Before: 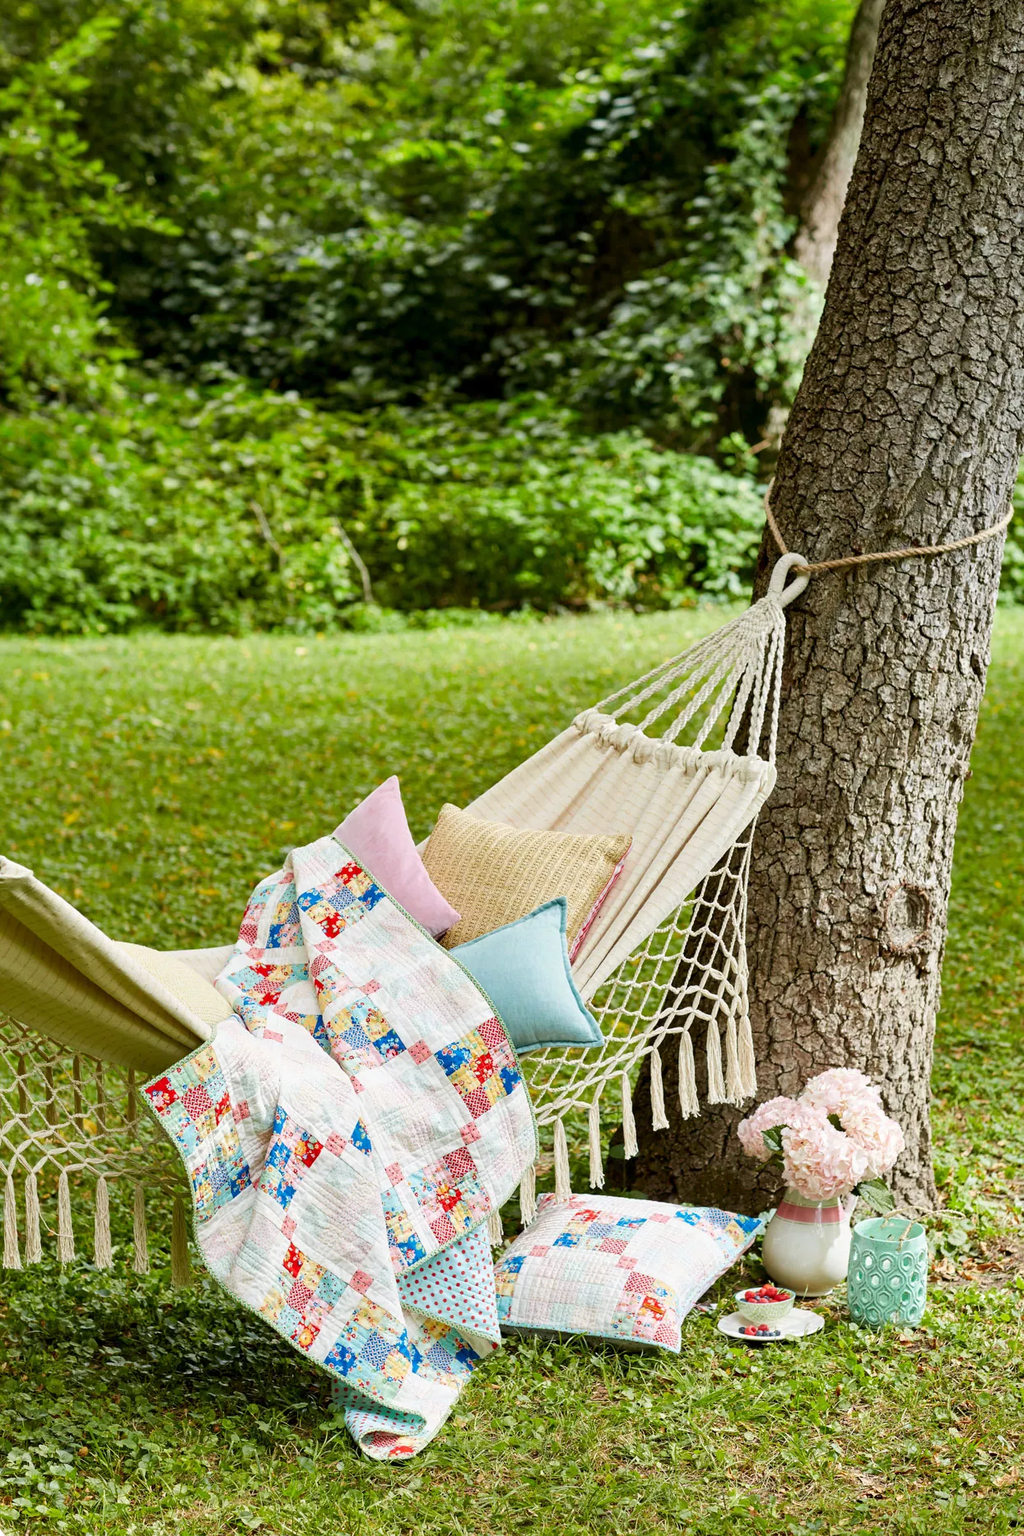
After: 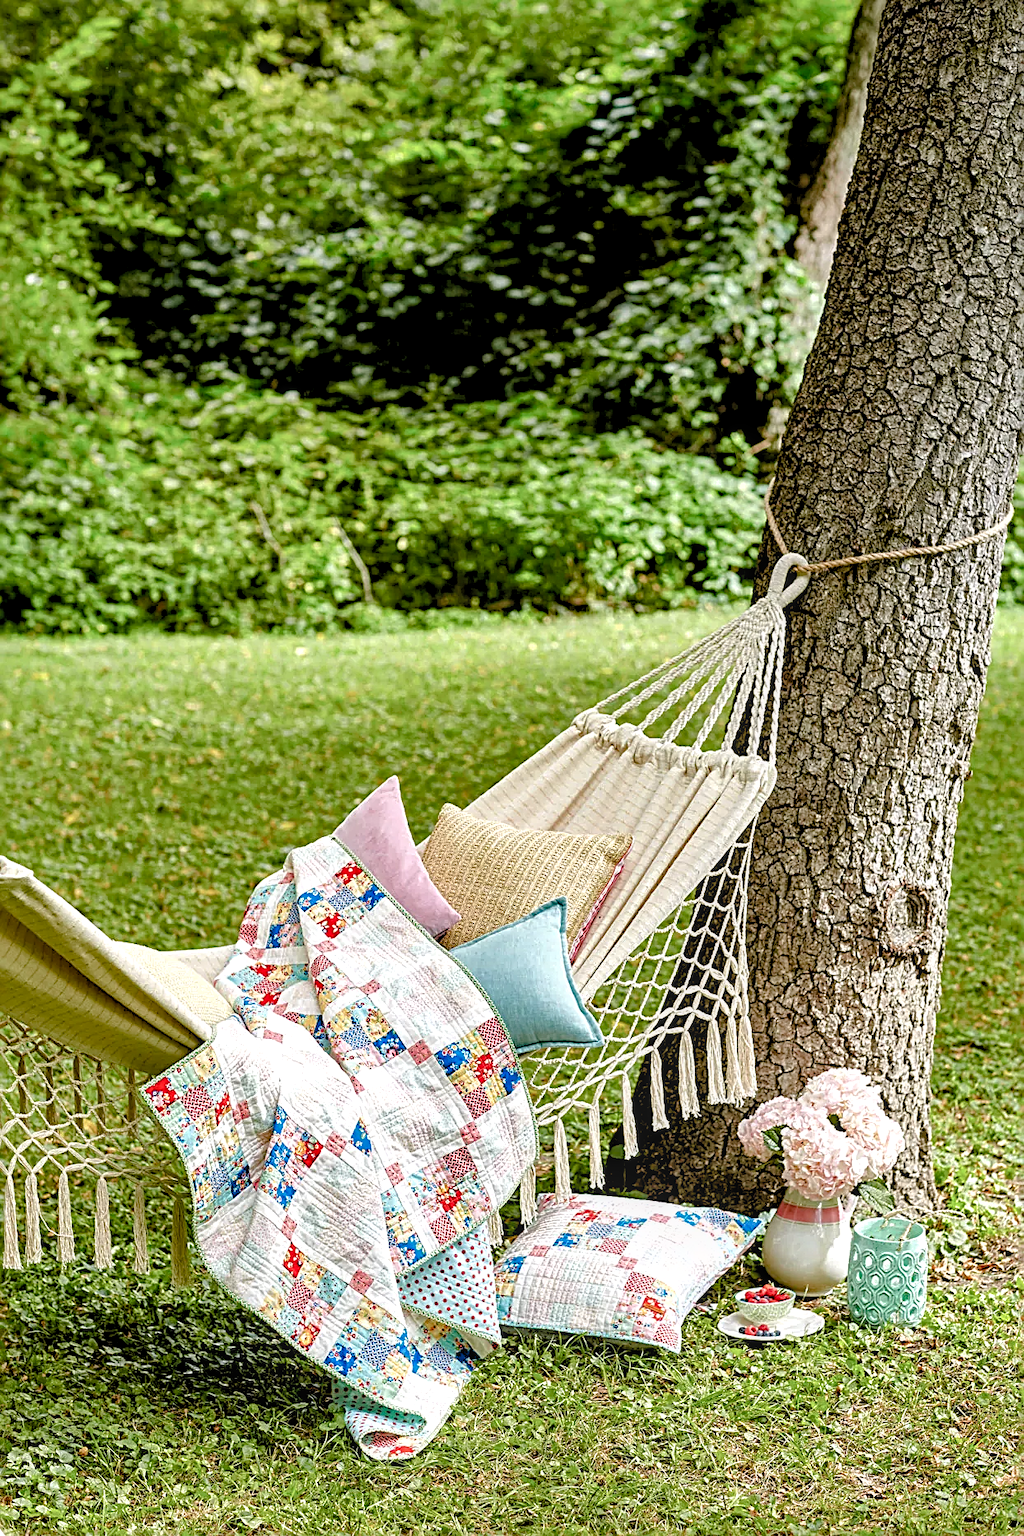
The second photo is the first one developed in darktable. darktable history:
shadows and highlights: shadows 30
sharpen: radius 2.543, amount 0.636
haze removal: compatibility mode true, adaptive false
local contrast: on, module defaults
exposure: black level correction -0.002, exposure 0.708 EV, compensate exposure bias true, compensate highlight preservation false
color balance rgb: shadows lift › chroma 1%, shadows lift › hue 113°, highlights gain › chroma 0.2%, highlights gain › hue 333°, perceptual saturation grading › global saturation 20%, perceptual saturation grading › highlights -50%, perceptual saturation grading › shadows 25%, contrast -20%
rgb levels: levels [[0.034, 0.472, 0.904], [0, 0.5, 1], [0, 0.5, 1]]
